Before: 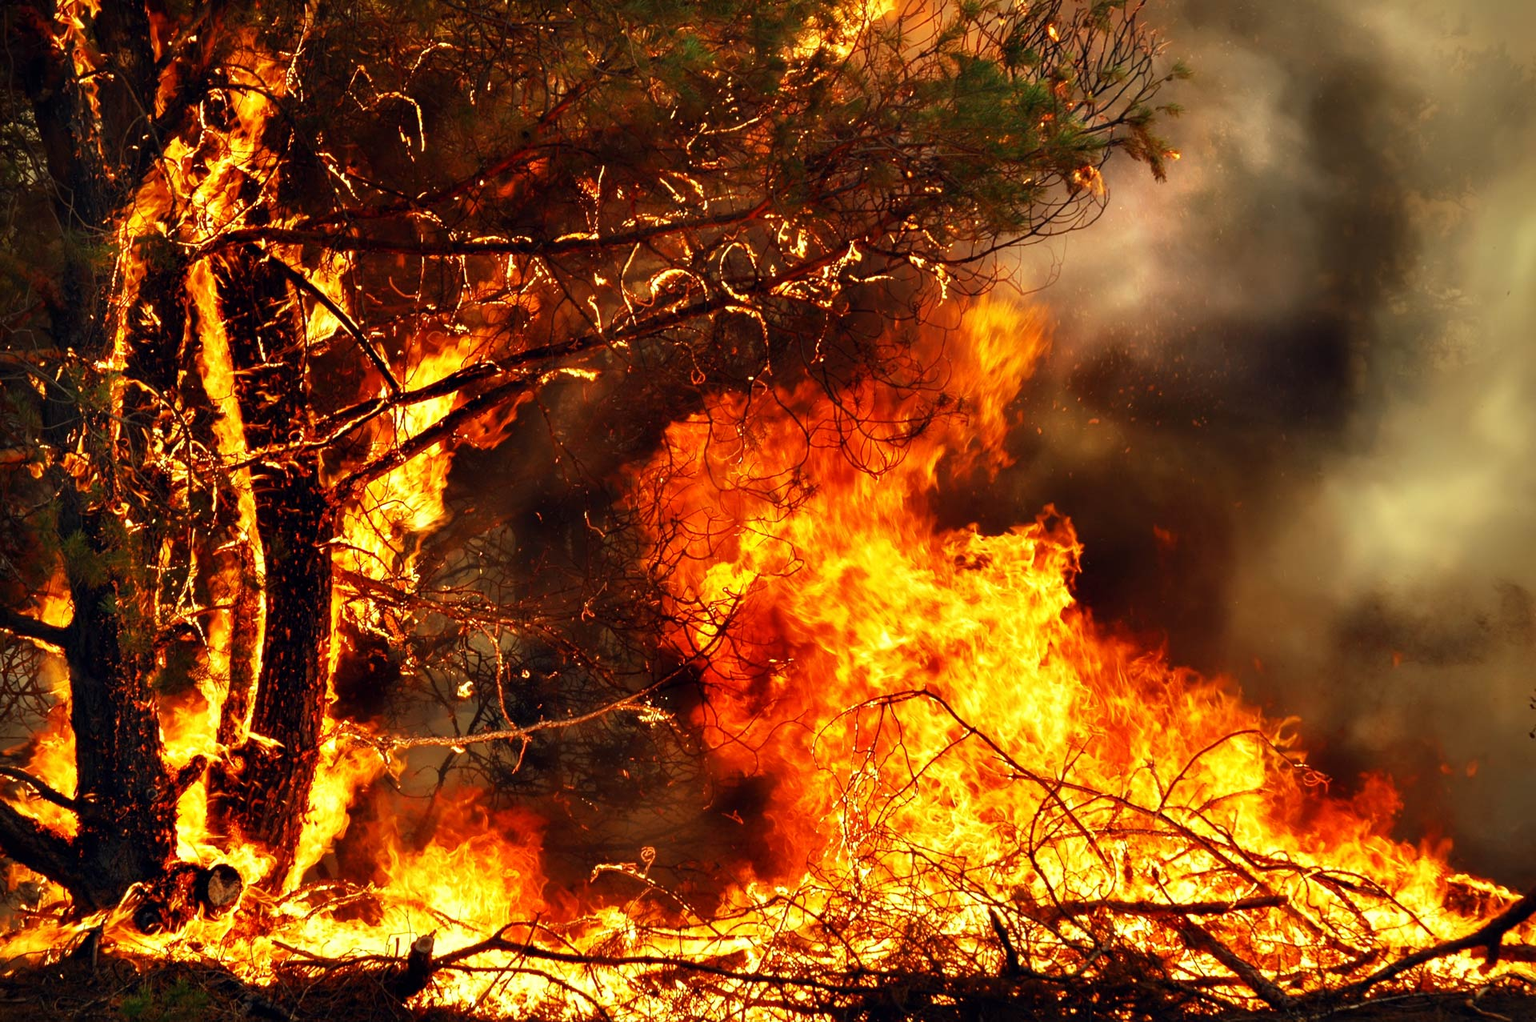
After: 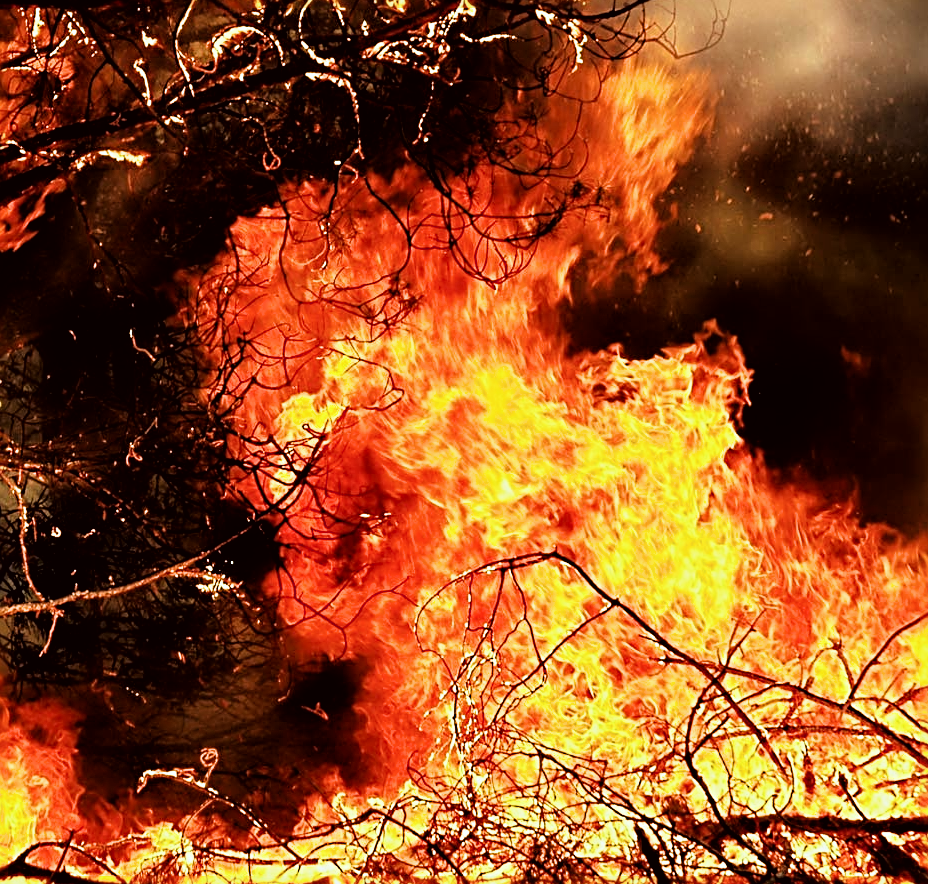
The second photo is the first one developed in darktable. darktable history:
sharpen: radius 2.984, amount 0.772
filmic rgb: black relative exposure -4.01 EV, white relative exposure 2.98 EV, threshold 2.96 EV, hardness 3, contrast 1.406, enable highlight reconstruction true
color correction: highlights a* -2.92, highlights b* -1.98, shadows a* 2.53, shadows b* 2.64
crop: left 31.321%, top 24.329%, right 20.336%, bottom 6.395%
